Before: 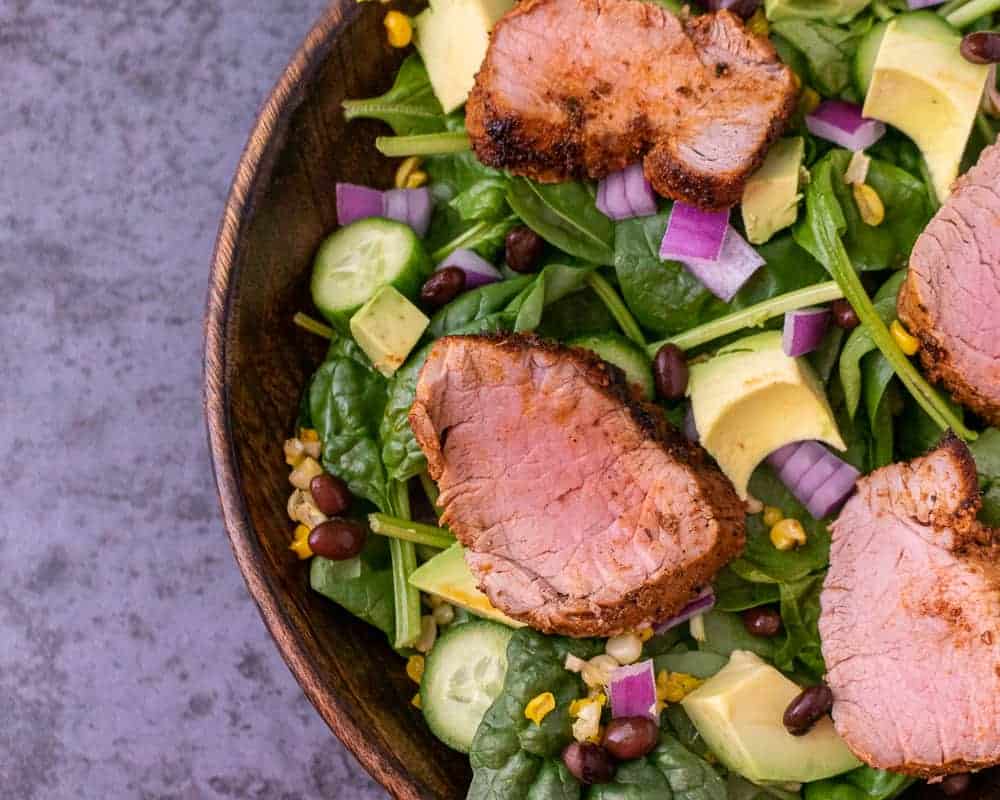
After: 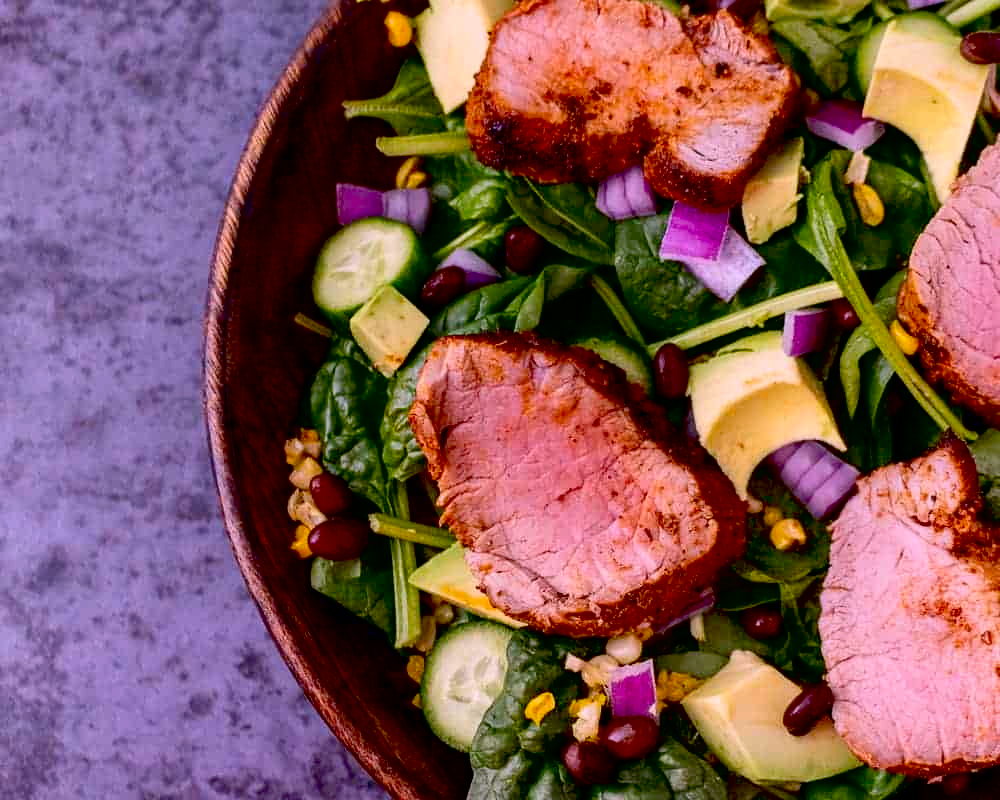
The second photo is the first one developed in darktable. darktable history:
contrast brightness saturation: contrast 0.15, brightness -0.01, saturation 0.1
white balance: red 1.066, blue 1.119
exposure: black level correction 0.046, exposure -0.228 EV, compensate highlight preservation false
